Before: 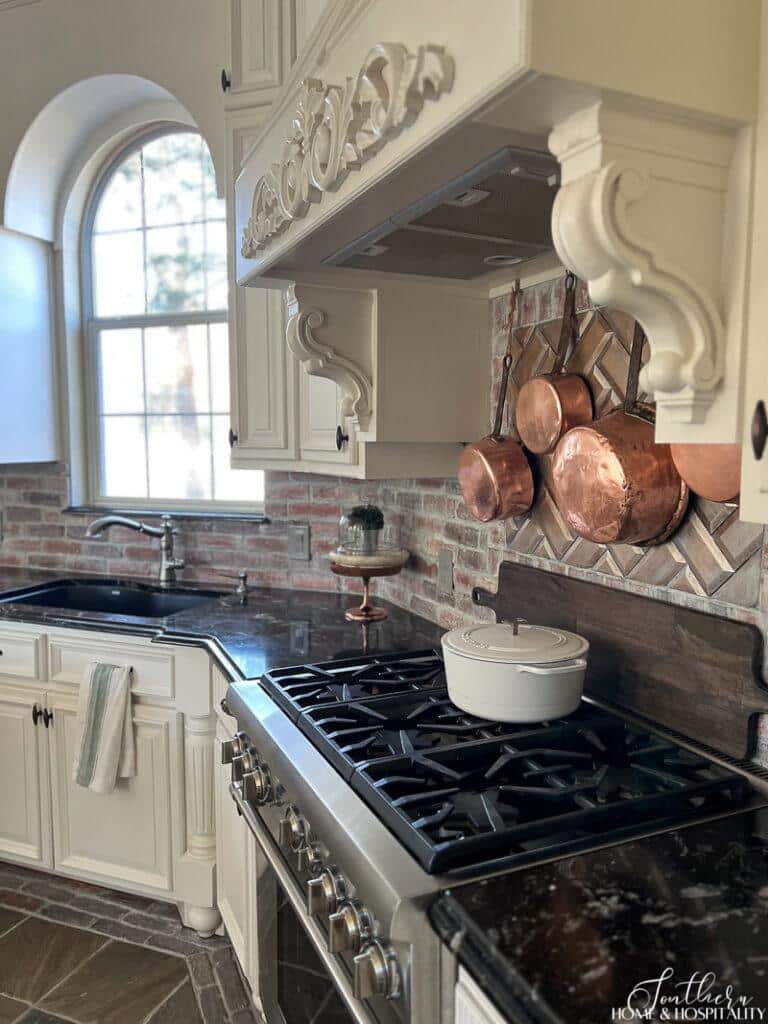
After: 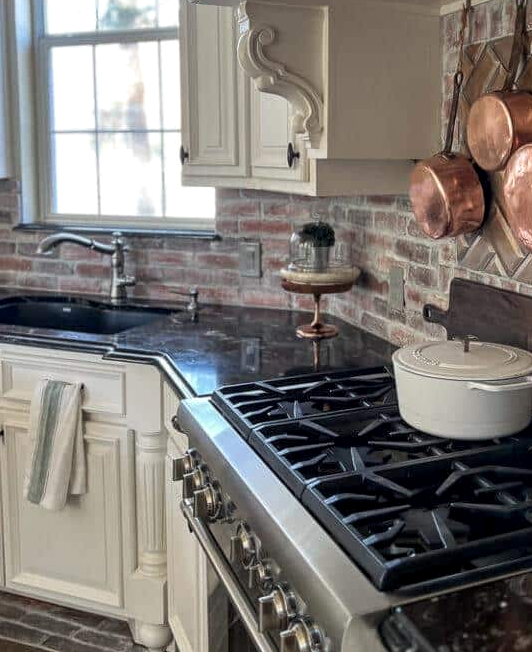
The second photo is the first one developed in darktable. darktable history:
local contrast: on, module defaults
crop: left 6.488%, top 27.668%, right 24.183%, bottom 8.656%
